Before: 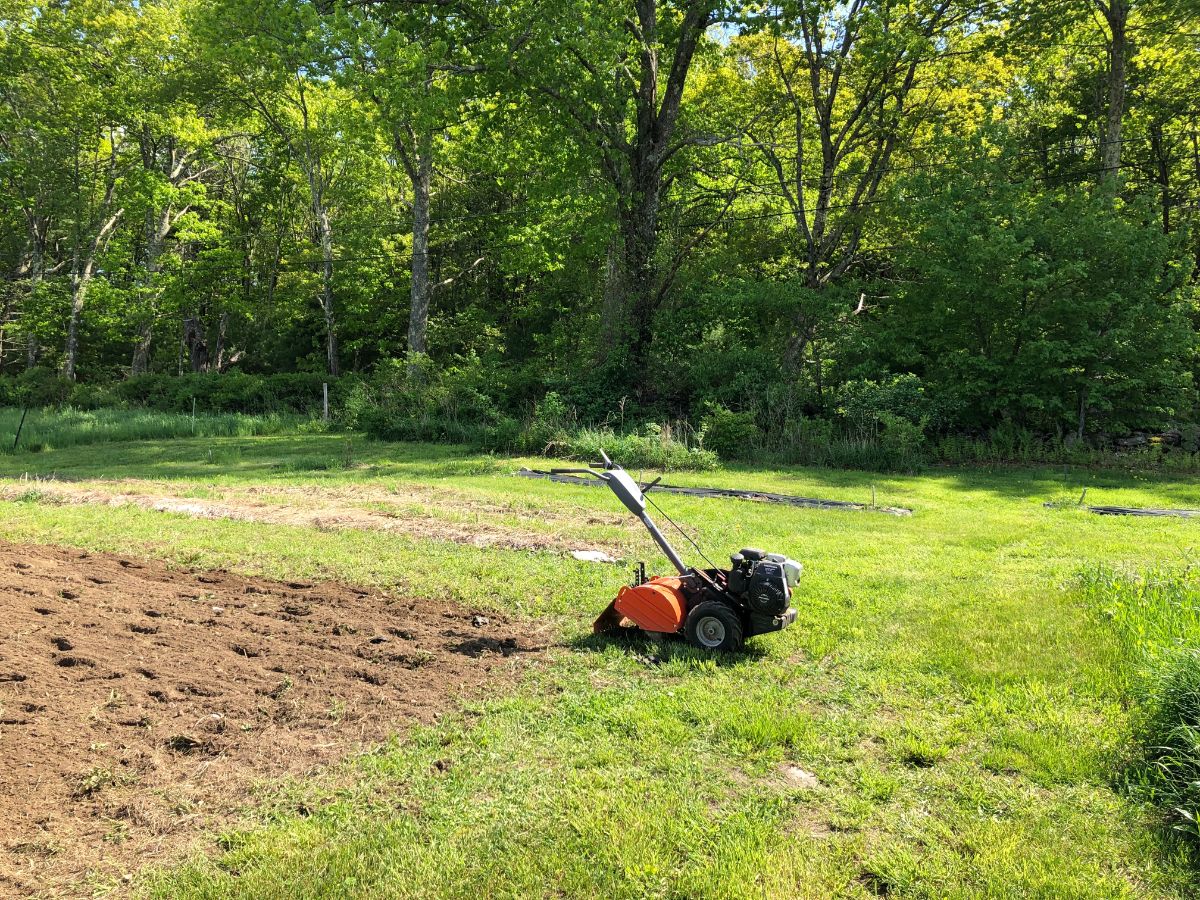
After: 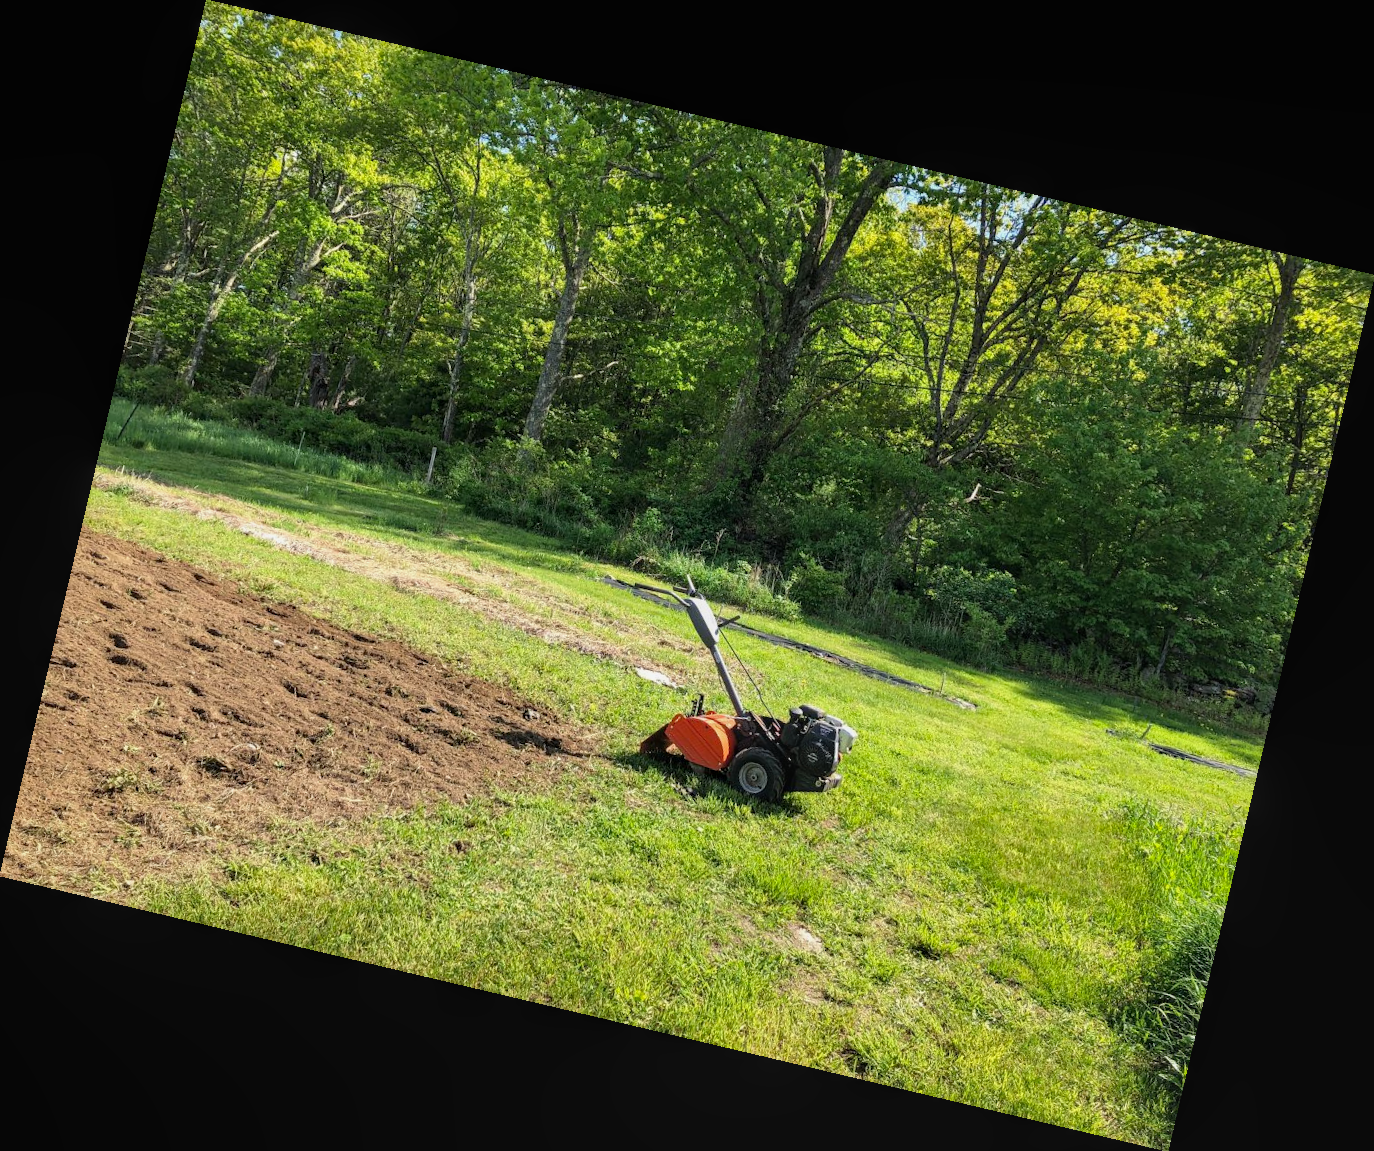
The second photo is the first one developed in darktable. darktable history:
rotate and perspective: rotation 13.27°, automatic cropping off
local contrast: detail 110%
